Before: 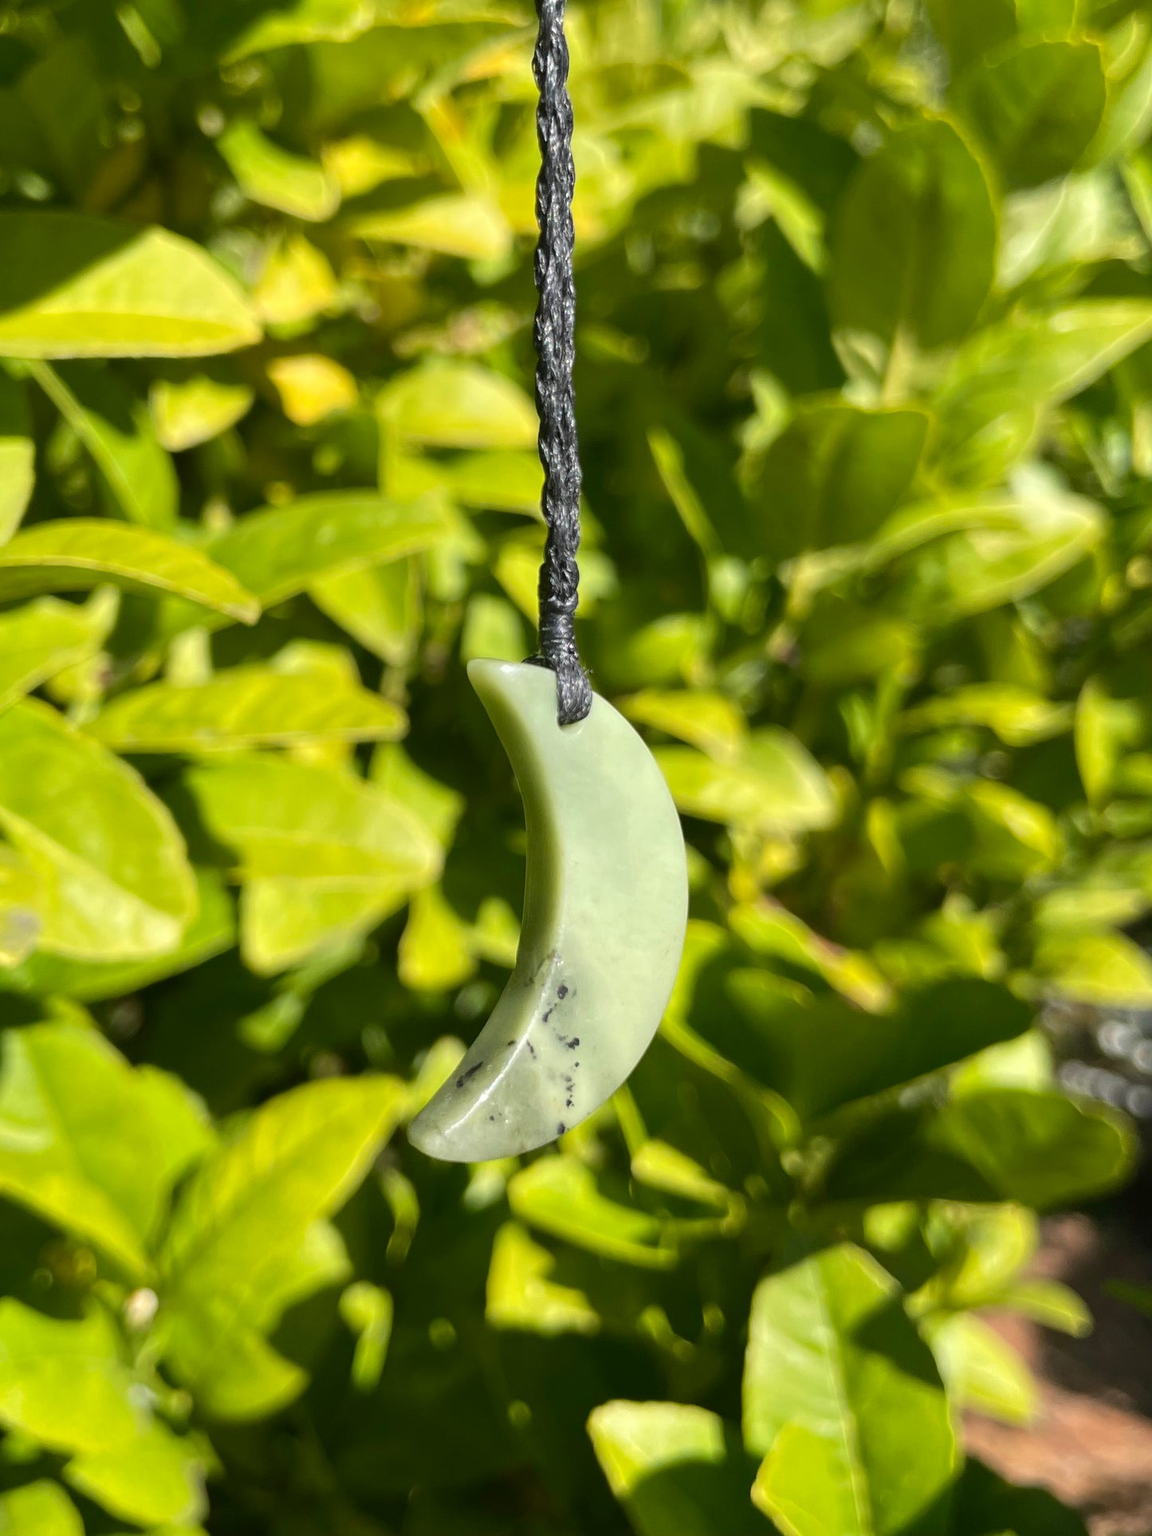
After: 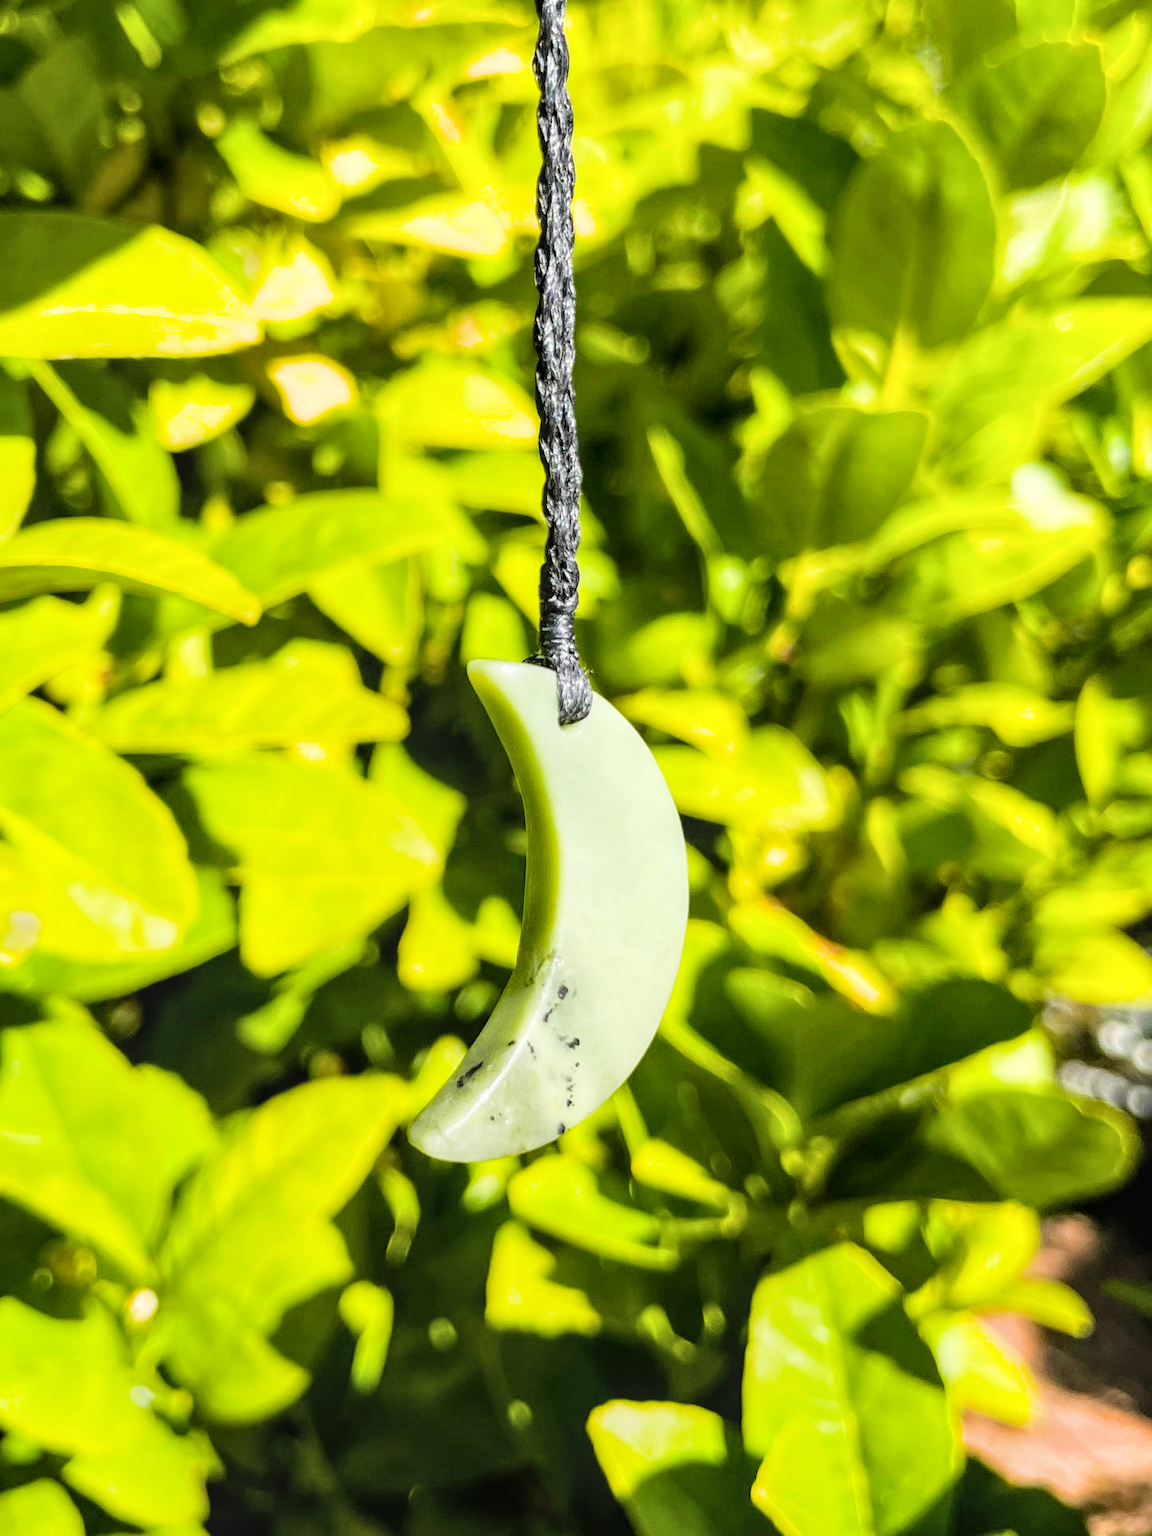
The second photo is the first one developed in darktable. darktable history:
color balance rgb: perceptual saturation grading › global saturation 30%, global vibrance 10%
local contrast: on, module defaults
exposure: black level correction 0, exposure 1.1 EV, compensate exposure bias true, compensate highlight preservation false
filmic rgb: black relative exposure -5 EV, hardness 2.88, contrast 1.3, highlights saturation mix -30%
